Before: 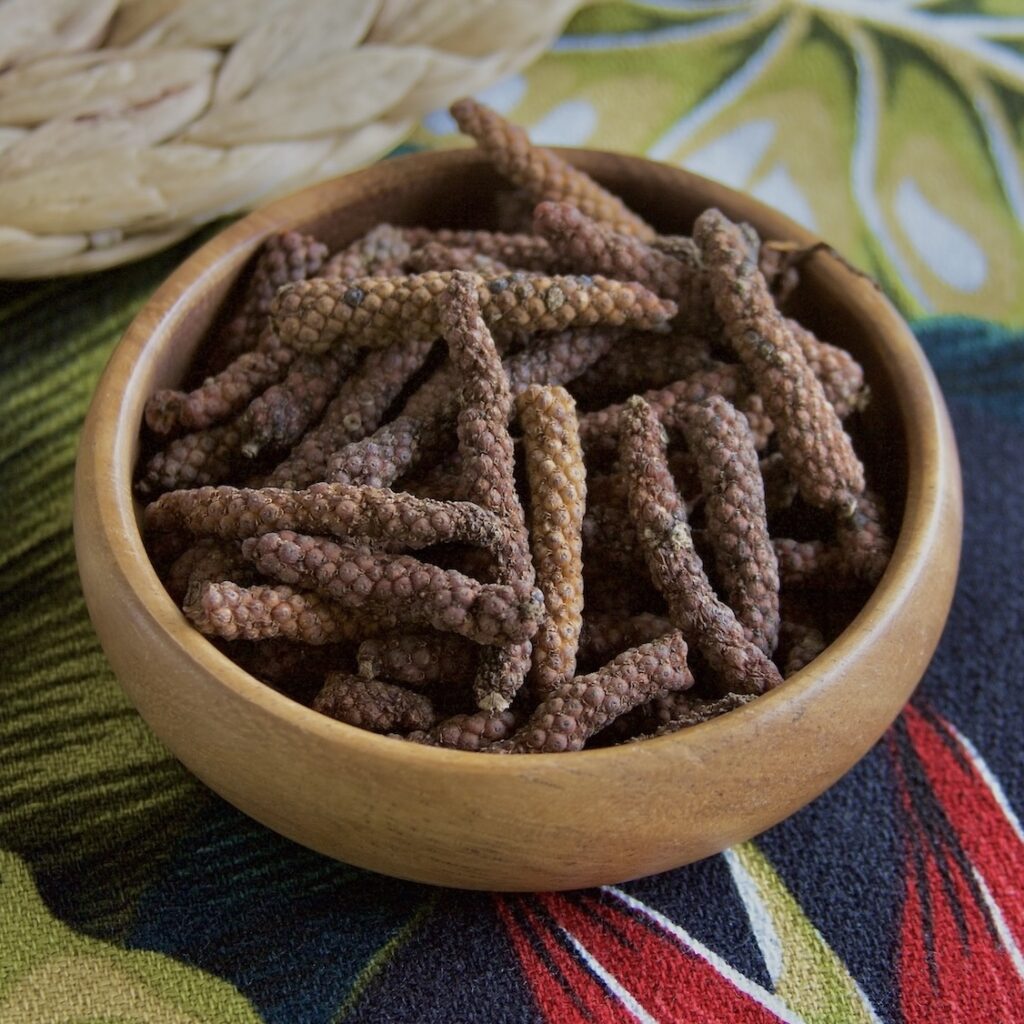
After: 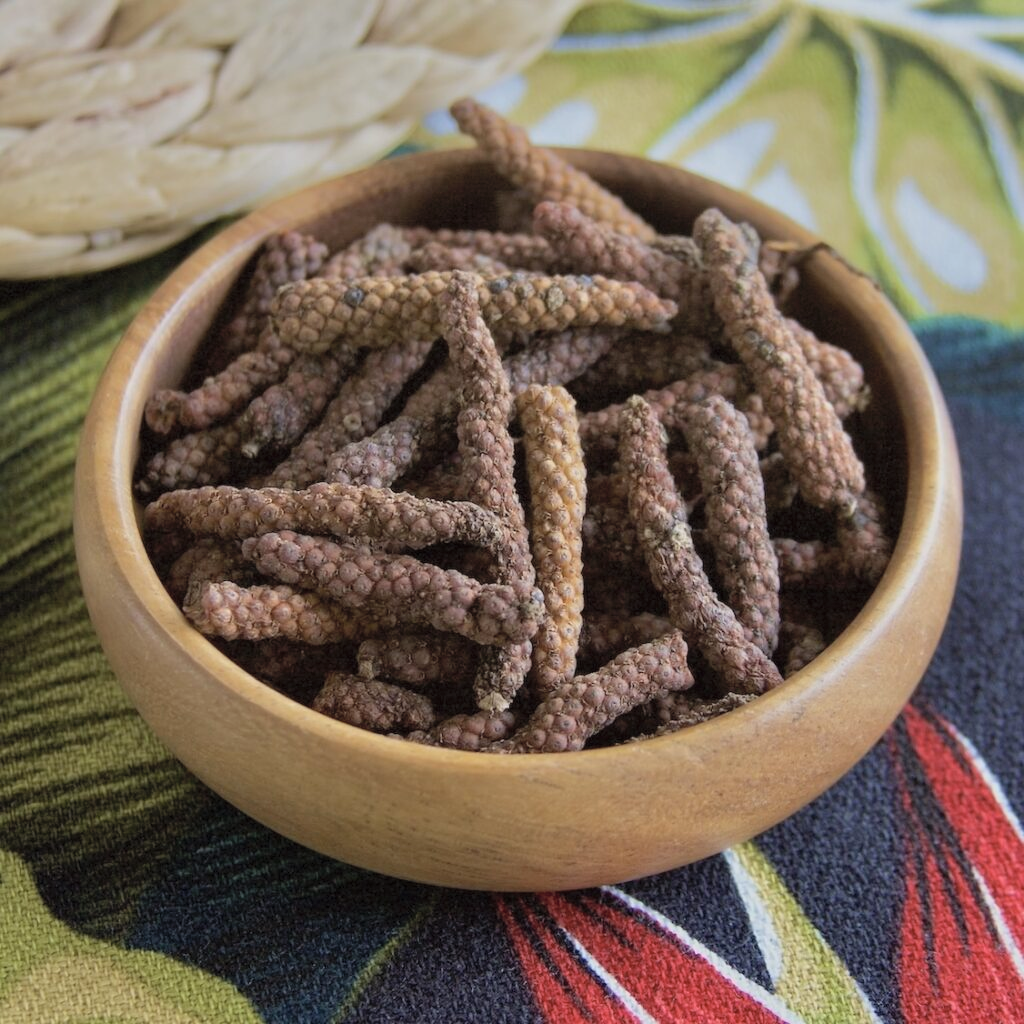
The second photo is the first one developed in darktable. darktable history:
contrast brightness saturation: brightness 0.143
